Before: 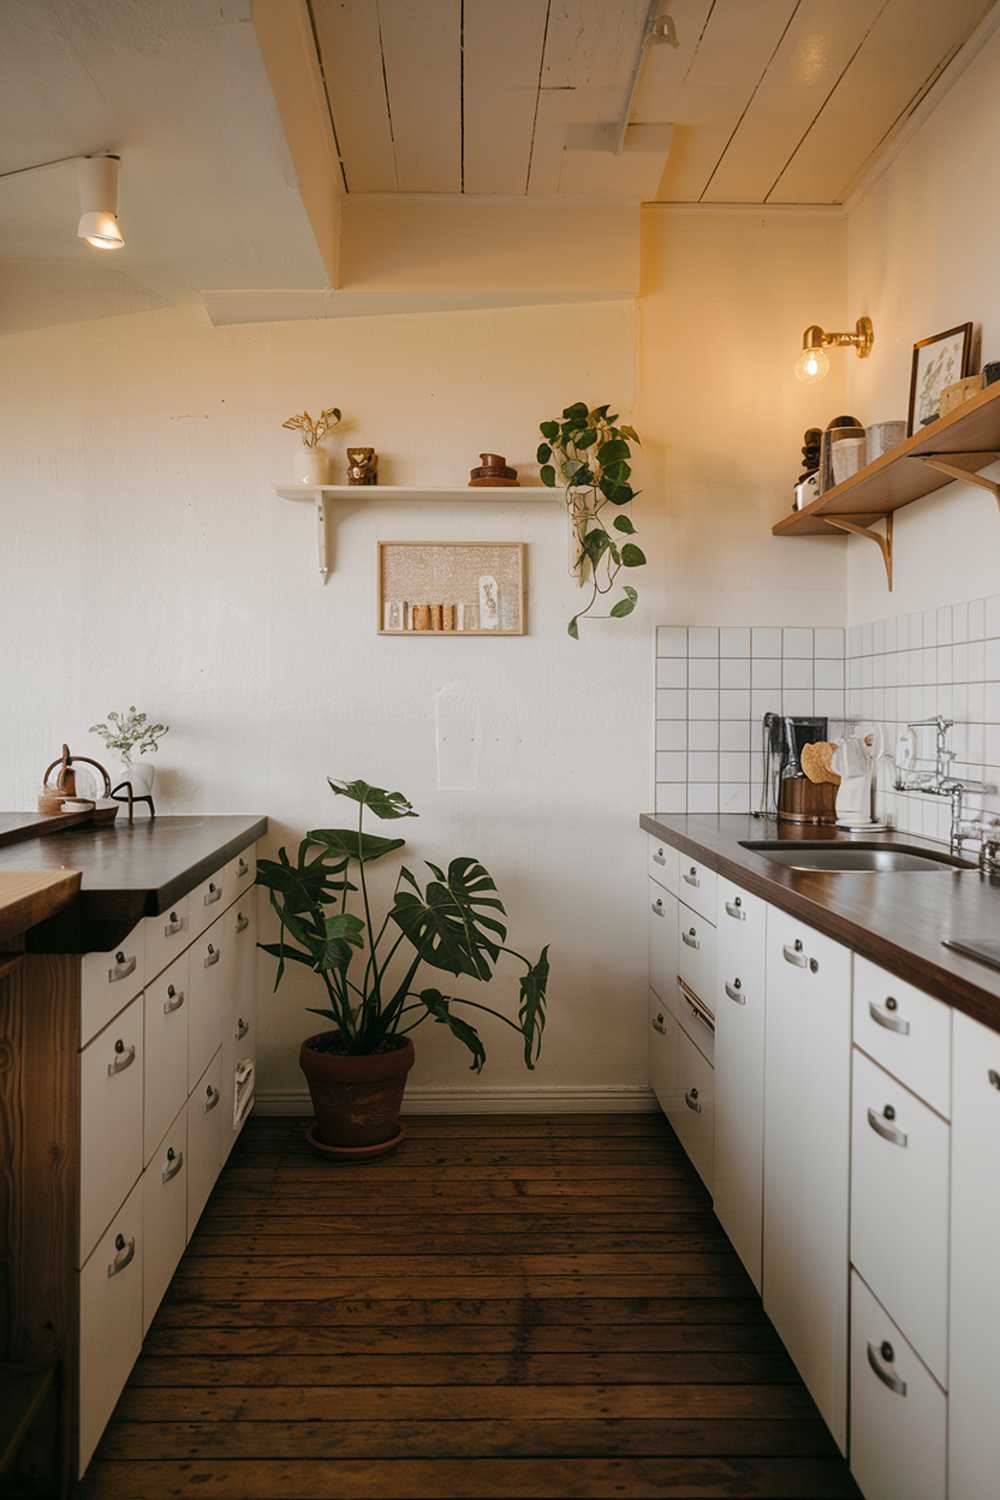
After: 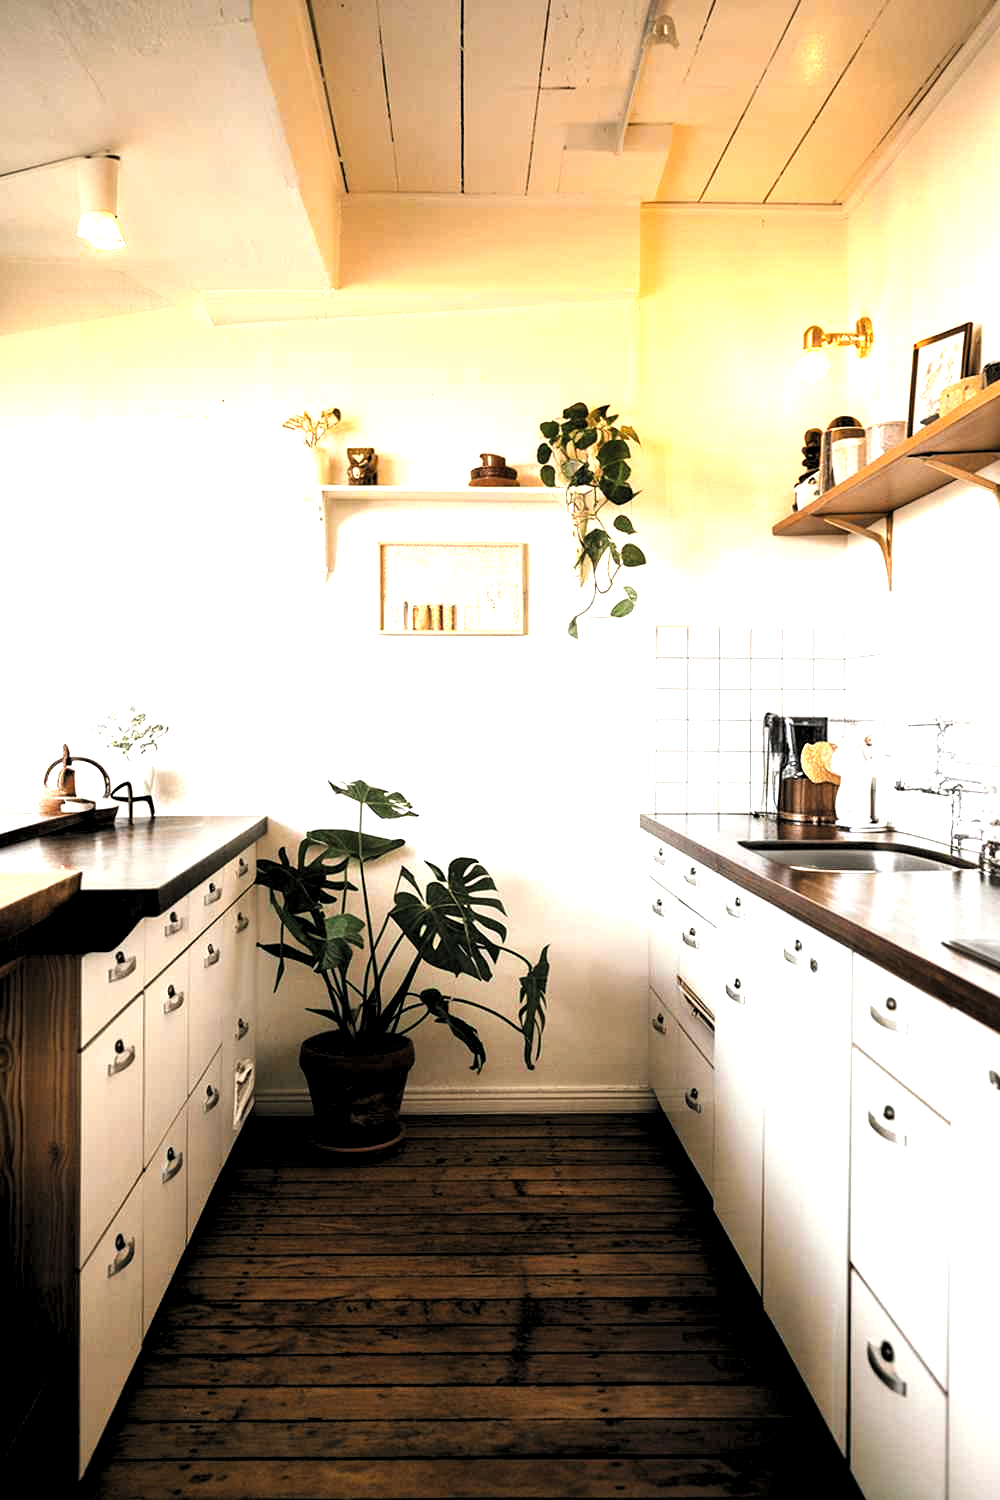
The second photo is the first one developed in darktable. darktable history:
levels: levels [0.182, 0.542, 0.902]
exposure: black level correction 0, exposure 1.37 EV, compensate highlight preservation false
